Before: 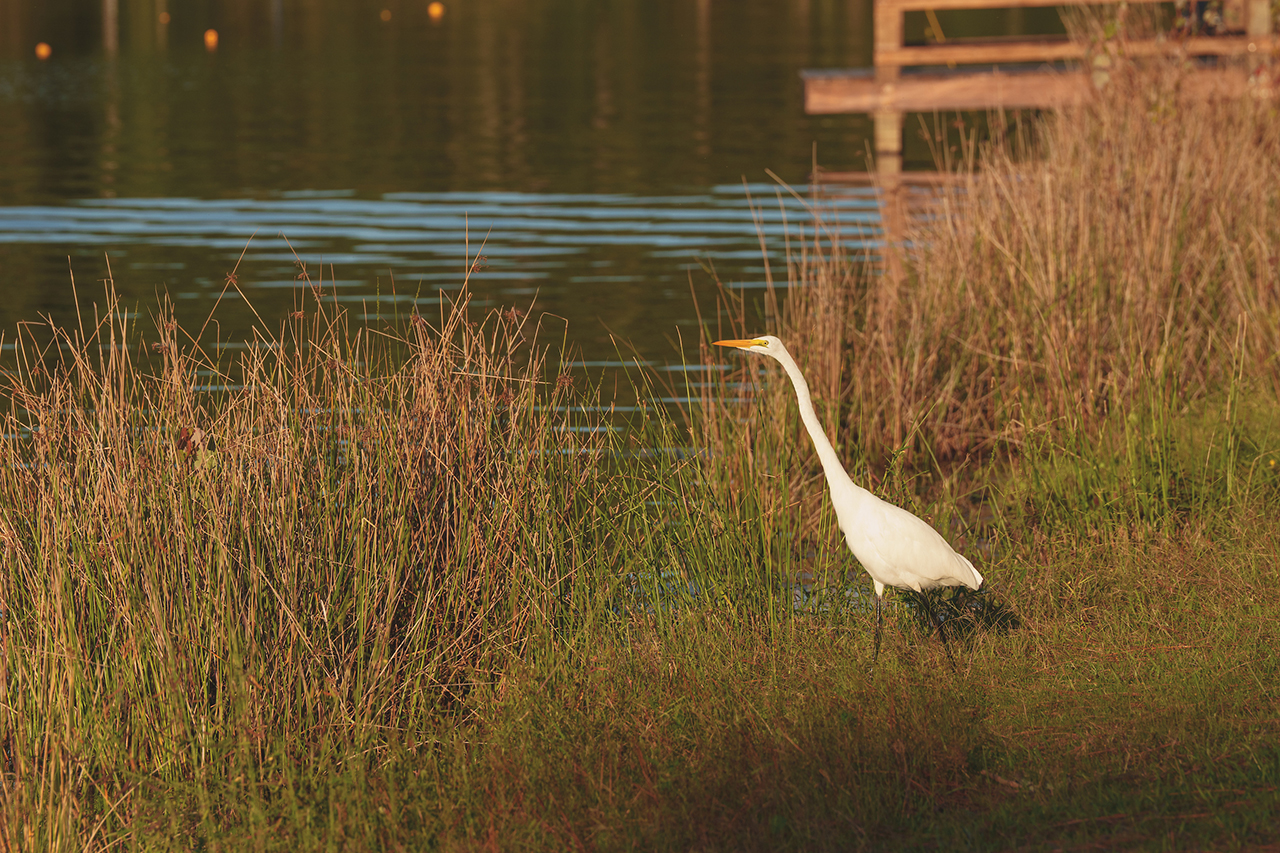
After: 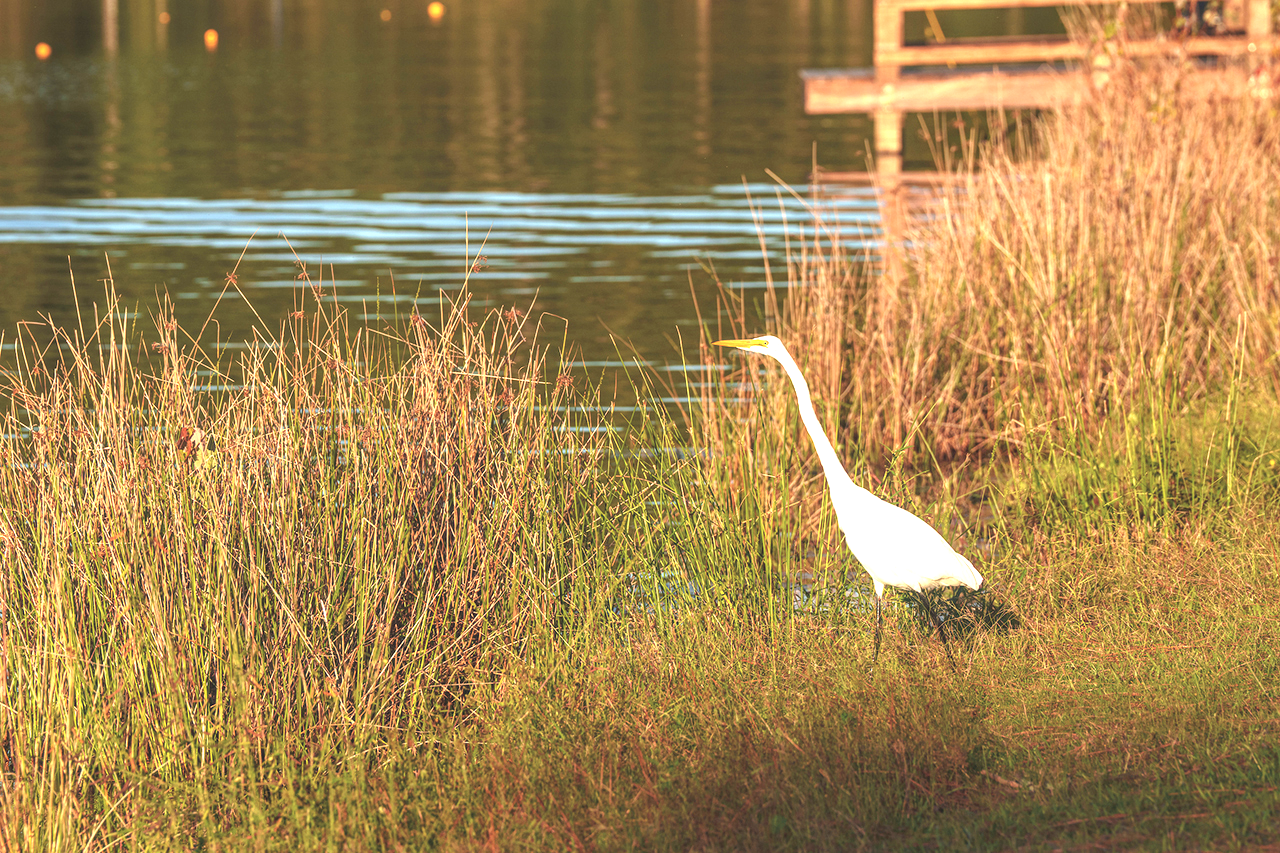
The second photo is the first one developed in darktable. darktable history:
base curve: curves: ch0 [(0, 0) (0.989, 0.992)], preserve colors none
exposure: black level correction 0, exposure 0.7 EV, compensate exposure bias true, compensate highlight preservation false
local contrast: on, module defaults
